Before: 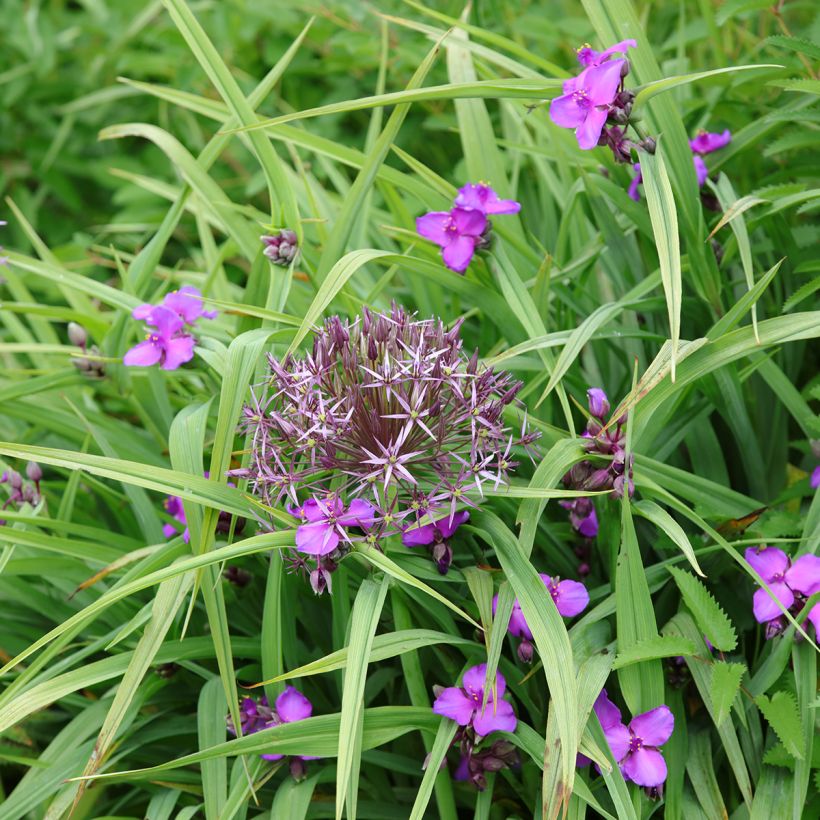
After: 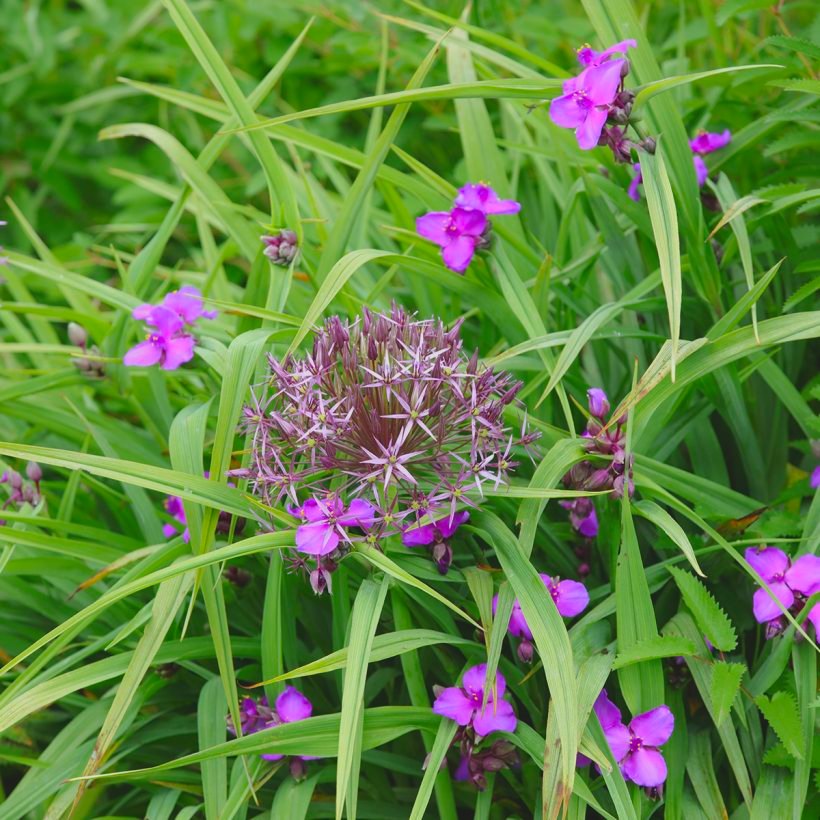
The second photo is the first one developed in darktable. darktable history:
contrast brightness saturation: contrast -0.187, saturation 0.187
